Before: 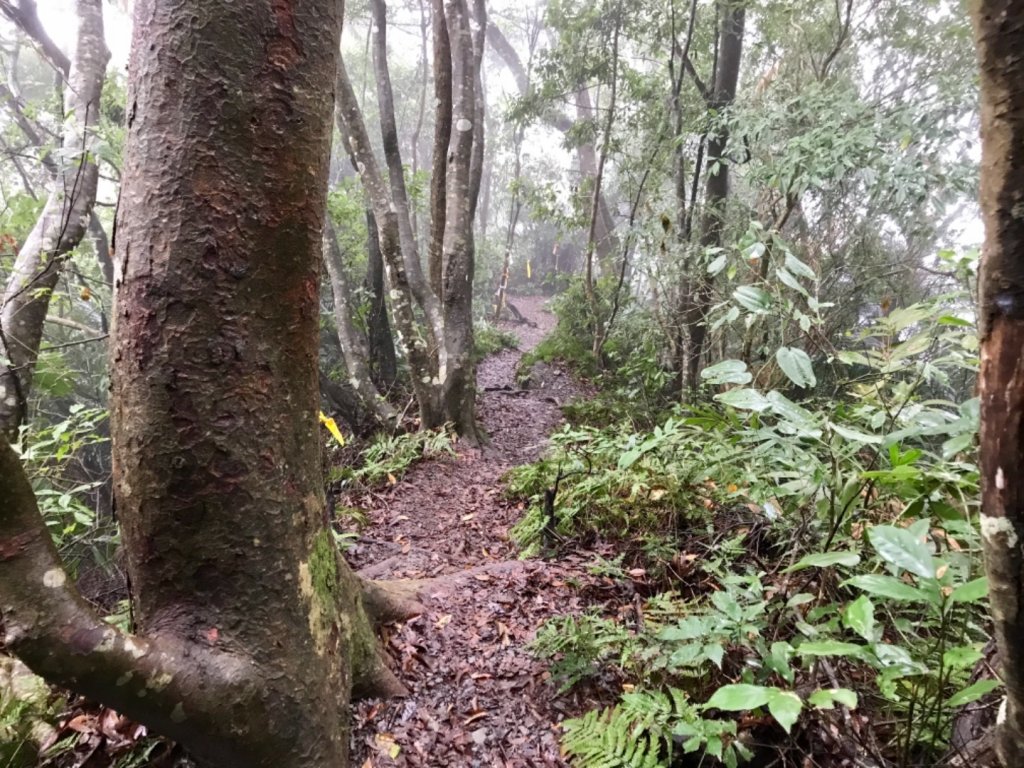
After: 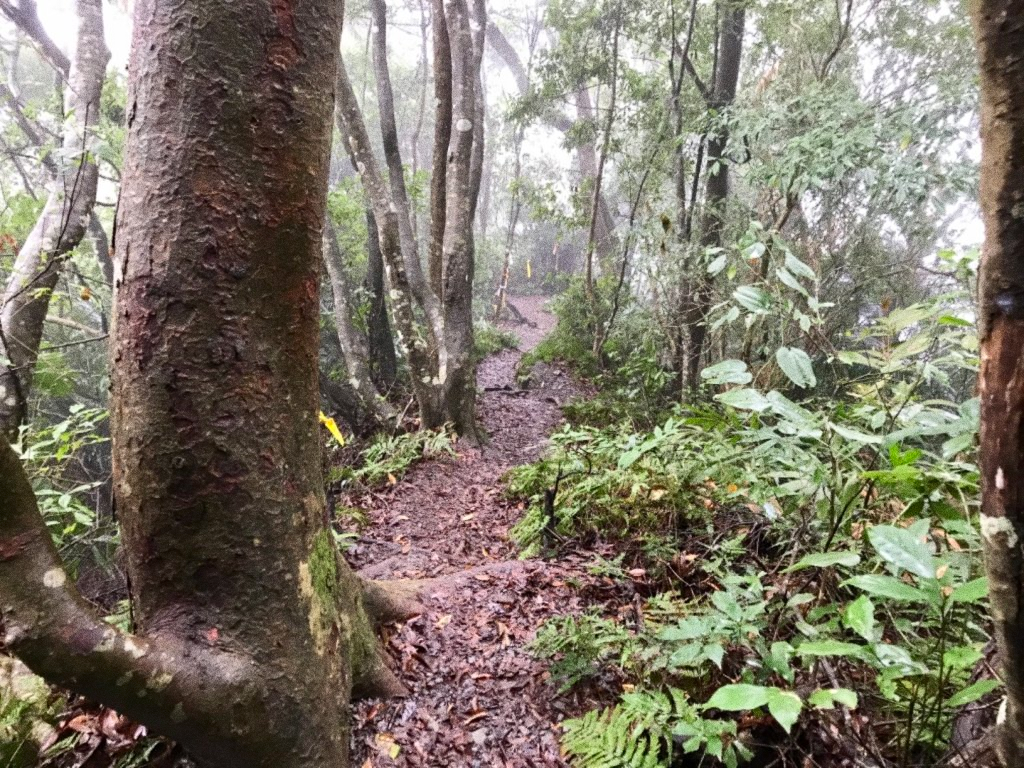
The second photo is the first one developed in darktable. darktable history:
contrast brightness saturation: contrast 0.1, brightness 0.03, saturation 0.09
grain: coarseness 0.09 ISO, strength 40%
